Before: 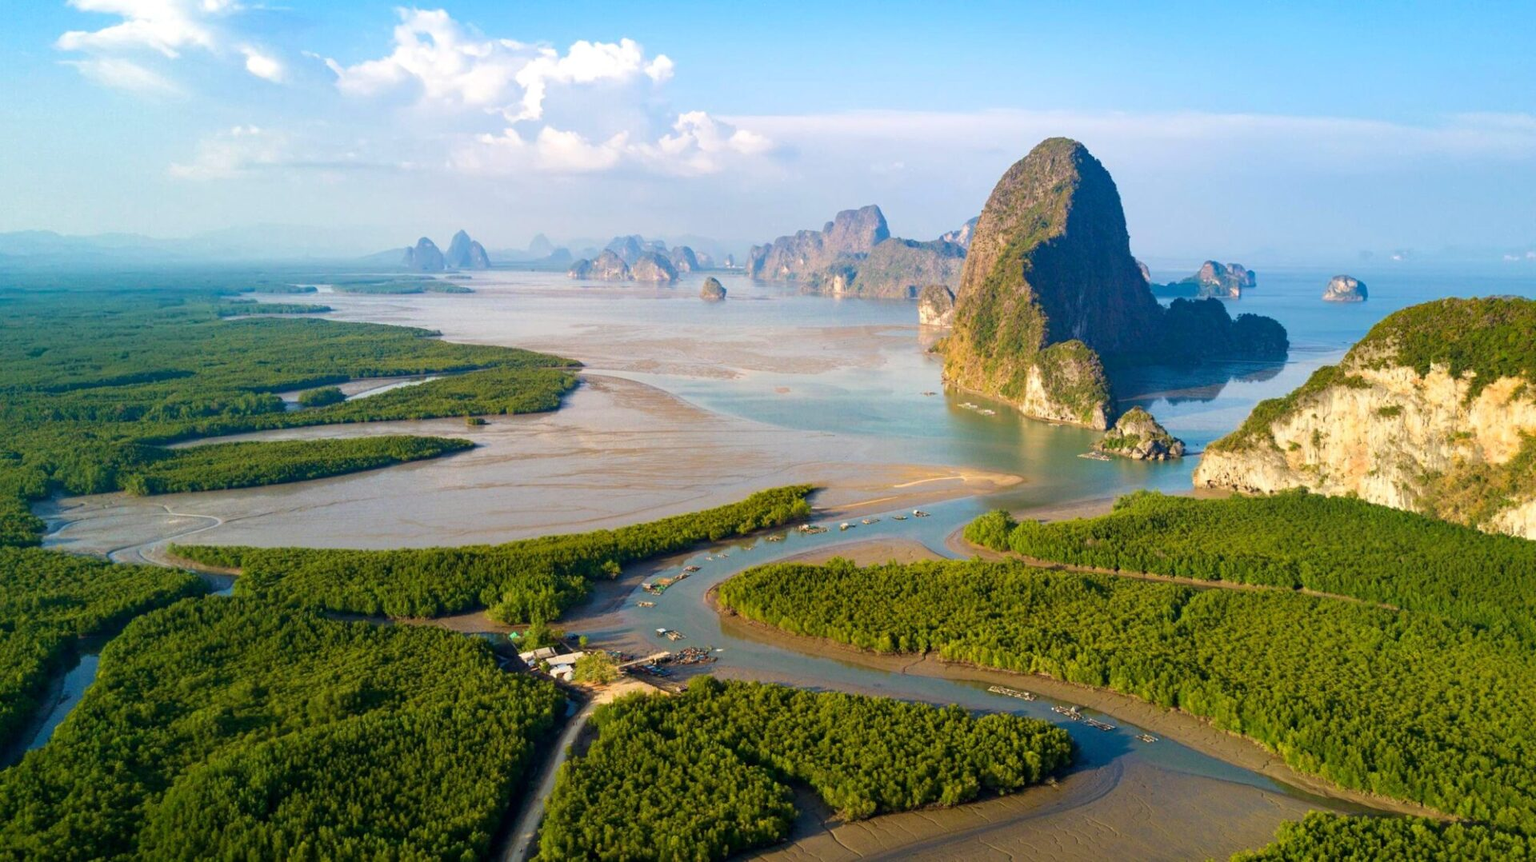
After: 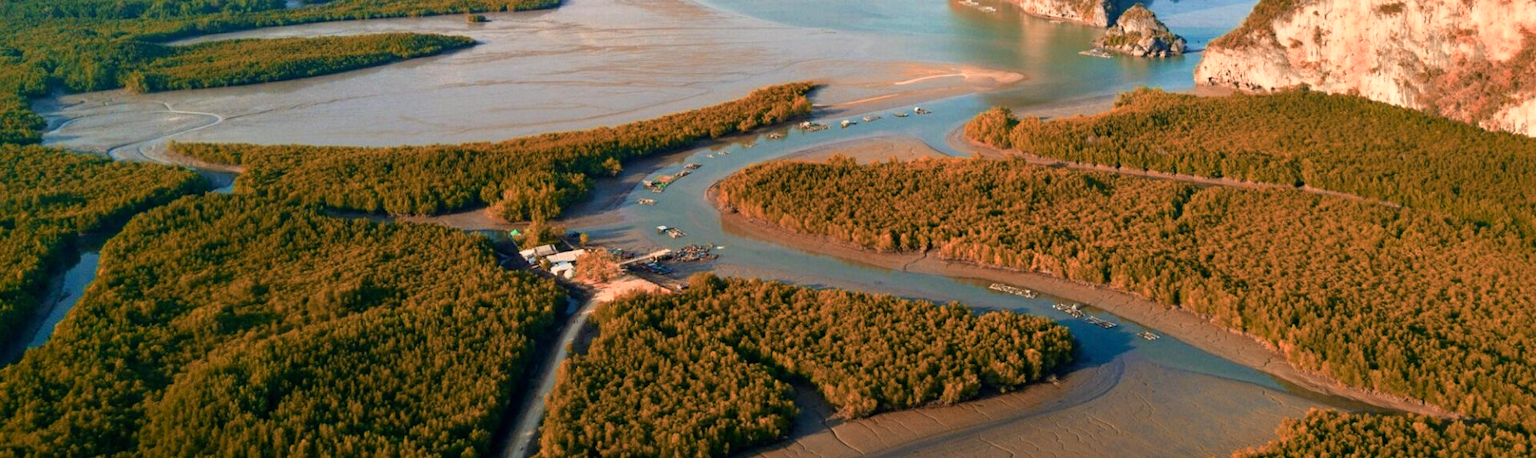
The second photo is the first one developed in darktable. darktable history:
color zones: curves: ch2 [(0, 0.5) (0.084, 0.497) (0.323, 0.335) (0.4, 0.497) (1, 0.5)]
crop and rotate: top 46.782%, right 0.087%
